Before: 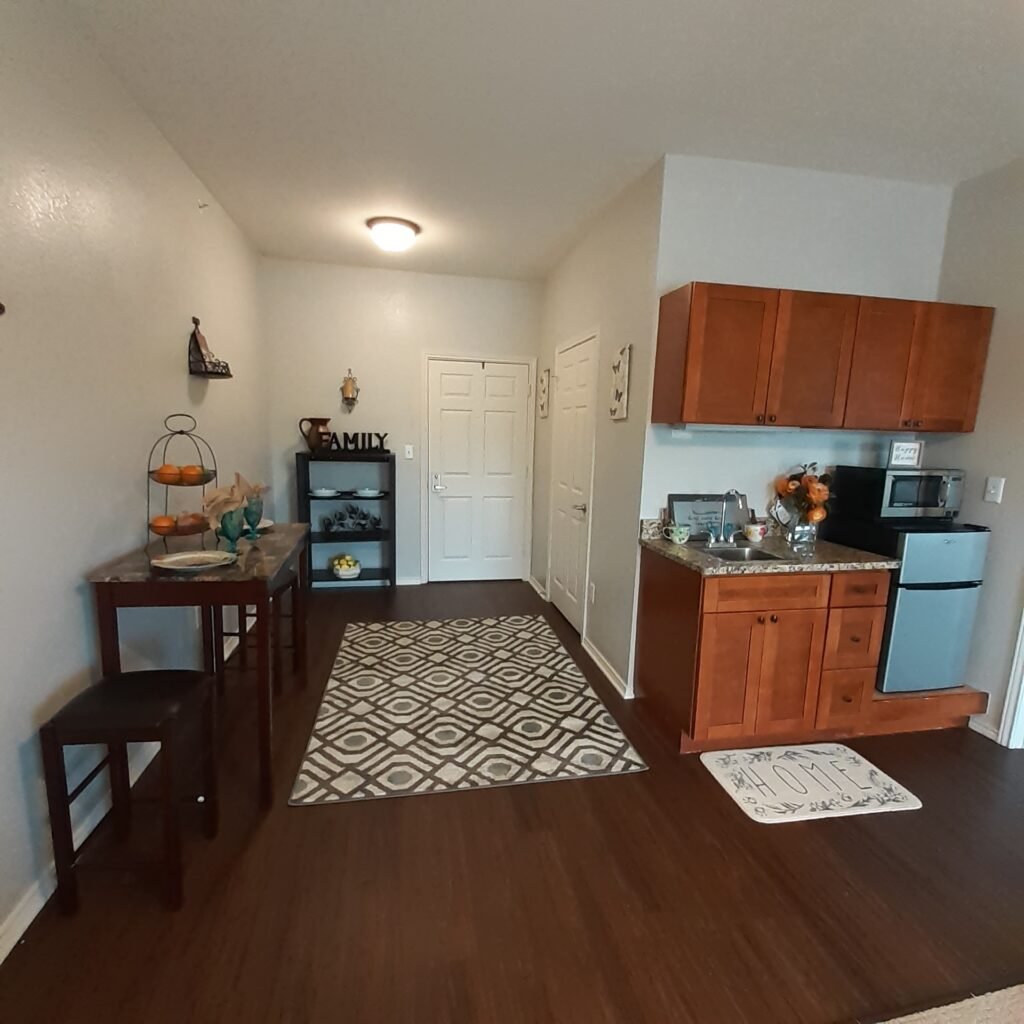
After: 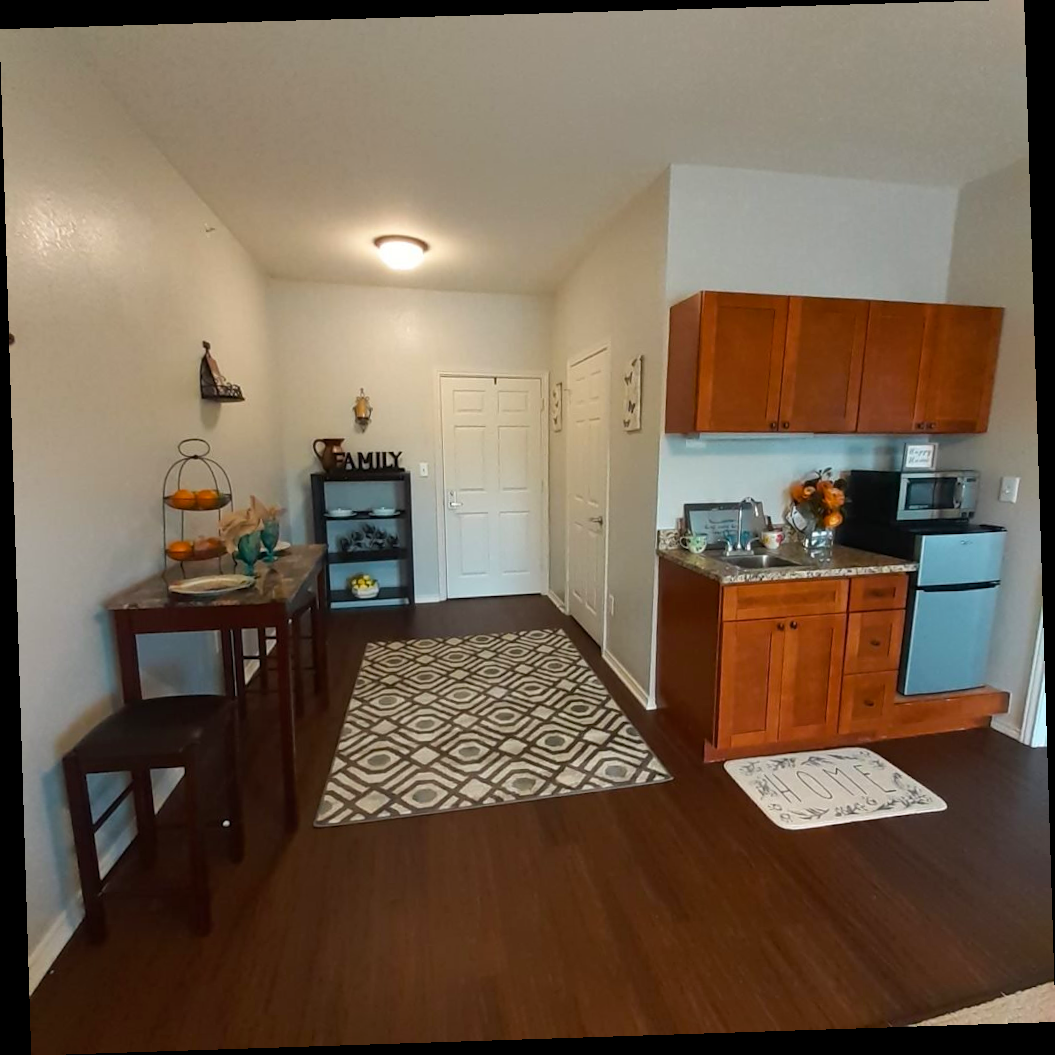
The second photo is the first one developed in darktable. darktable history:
rotate and perspective: rotation -1.77°, lens shift (horizontal) 0.004, automatic cropping off
color balance rgb: perceptual saturation grading › global saturation 20%, global vibrance 20%
